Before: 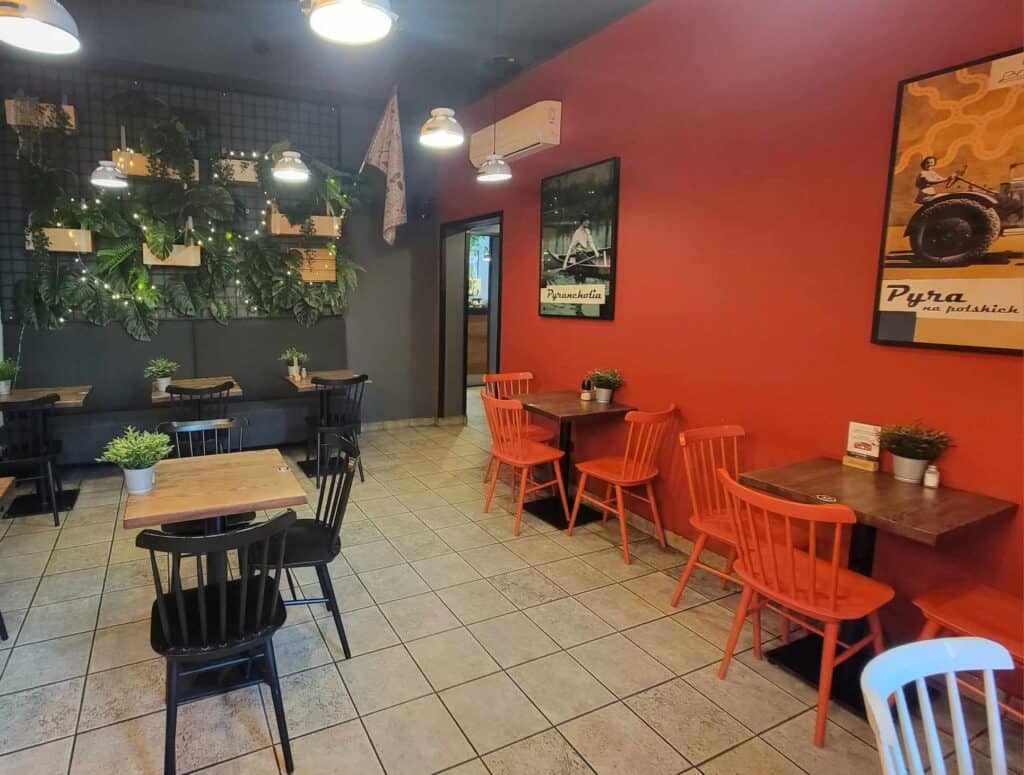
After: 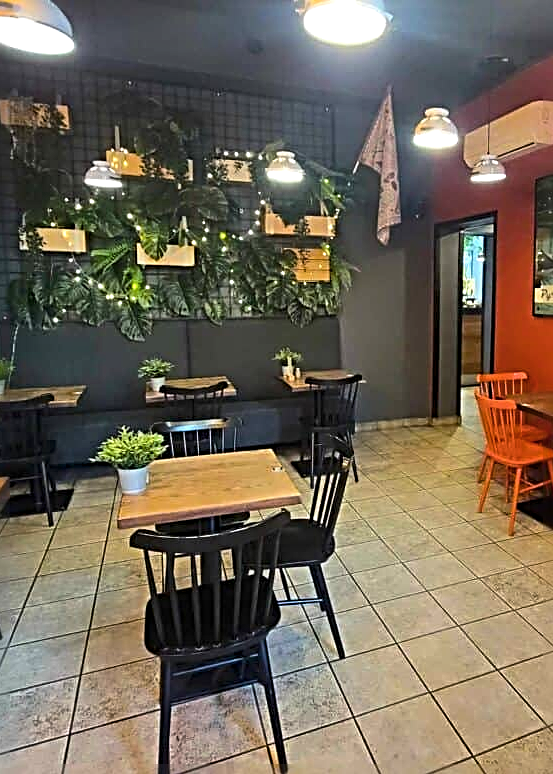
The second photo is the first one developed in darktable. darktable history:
crop: left 0.591%, right 45.309%, bottom 0.081%
contrast brightness saturation: contrast 0.109, saturation -0.162
sharpen: radius 3.664, amount 0.932
exposure: compensate highlight preservation false
color balance rgb: perceptual saturation grading › global saturation 30.936%, perceptual brilliance grading › highlights 7.58%, perceptual brilliance grading › mid-tones 4.363%, perceptual brilliance grading › shadows 2.07%, global vibrance 20.517%
shadows and highlights: soften with gaussian
base curve: curves: ch0 [(0, 0) (0.303, 0.277) (1, 1)], preserve colors none
